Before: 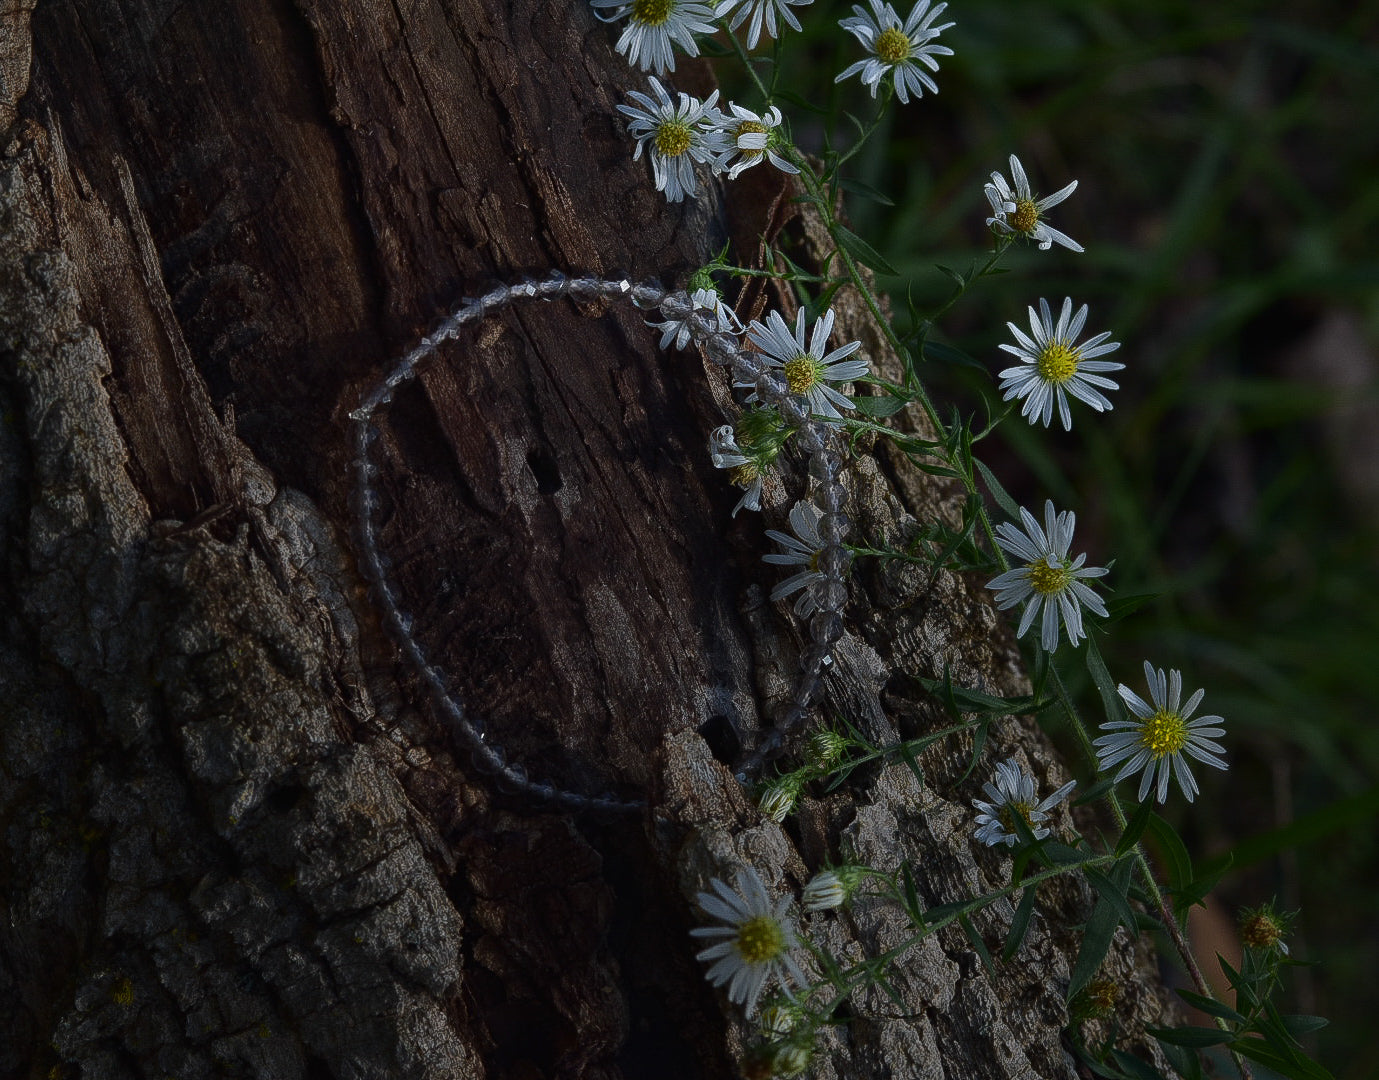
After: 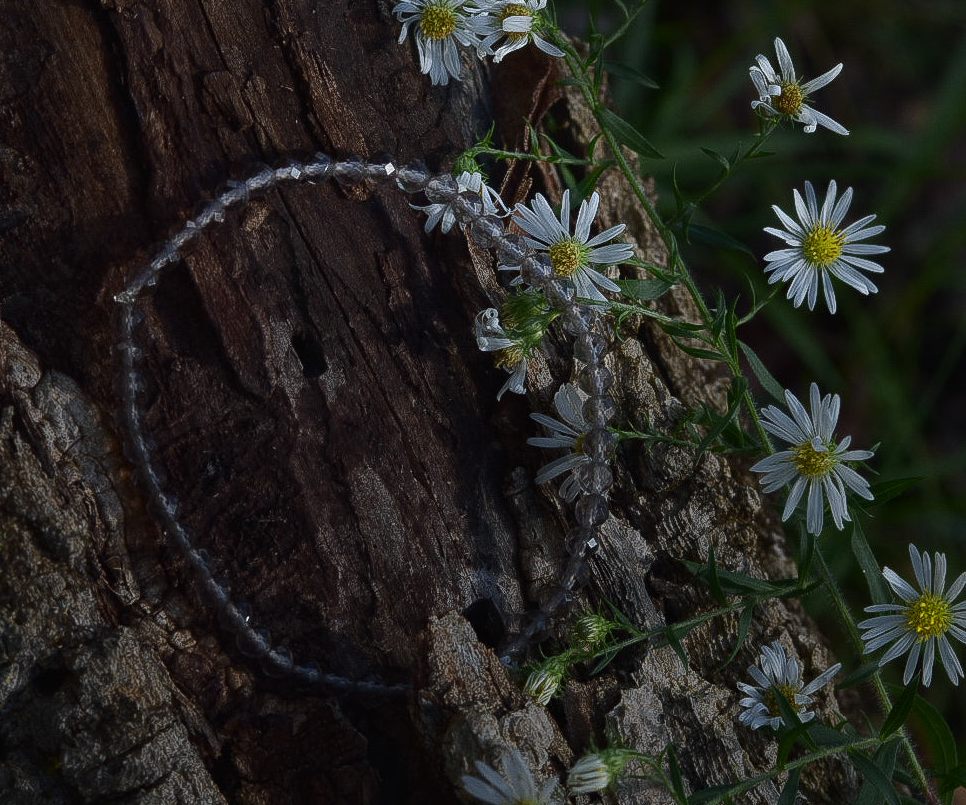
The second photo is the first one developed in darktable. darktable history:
crop and rotate: left 17.057%, top 10.854%, right 12.829%, bottom 14.517%
